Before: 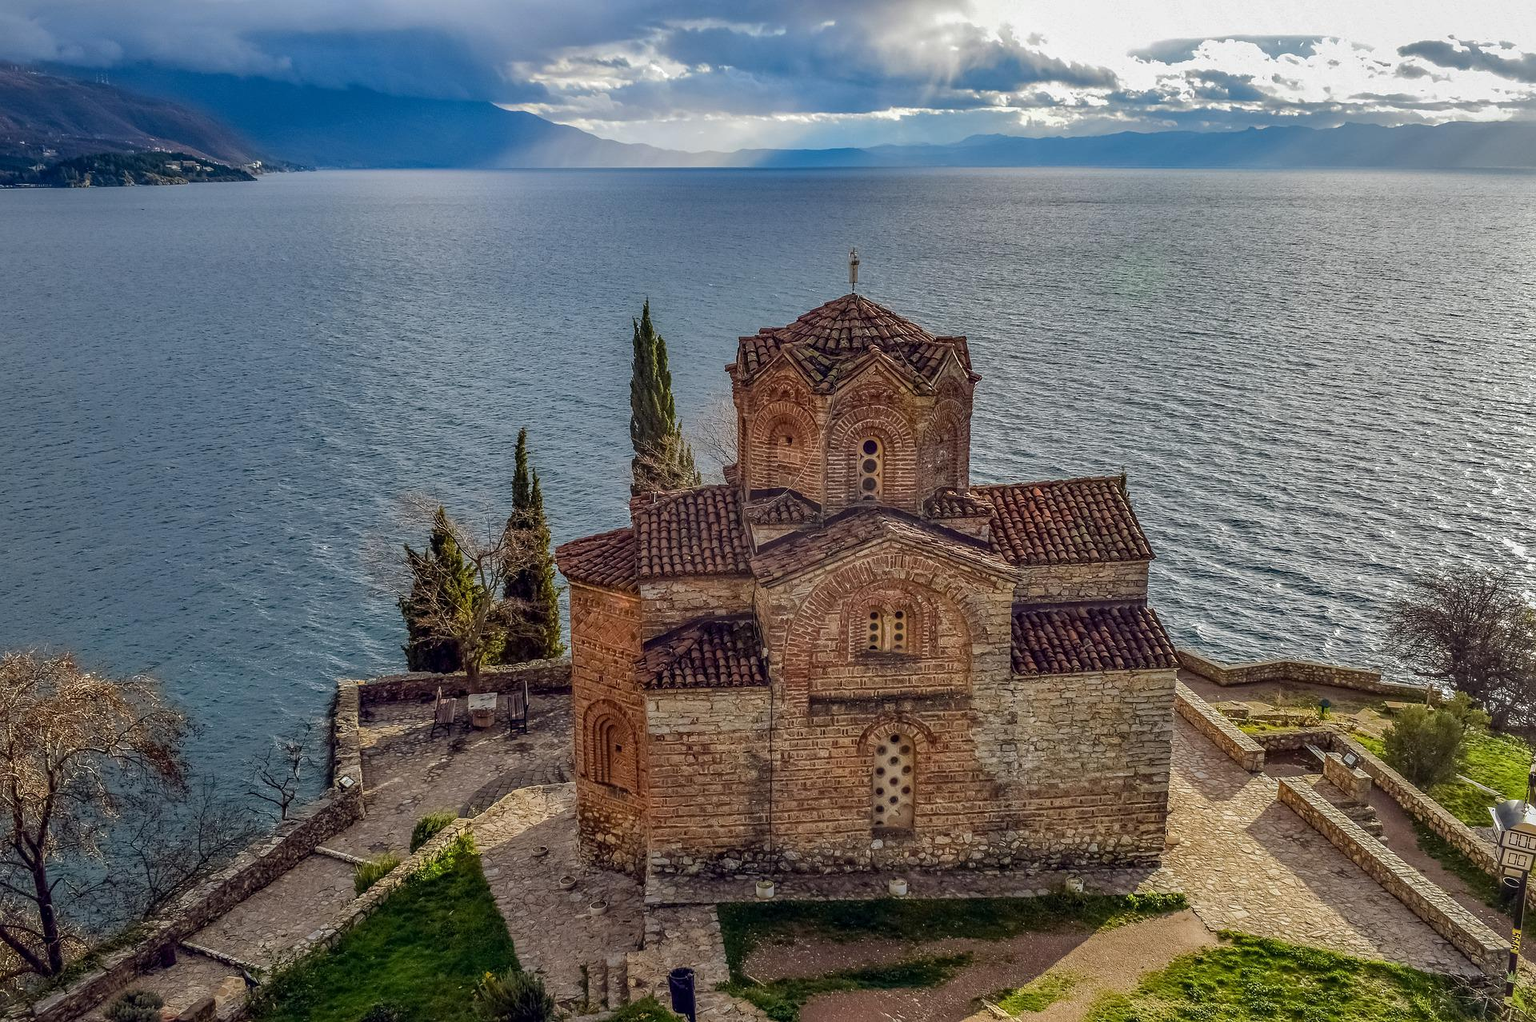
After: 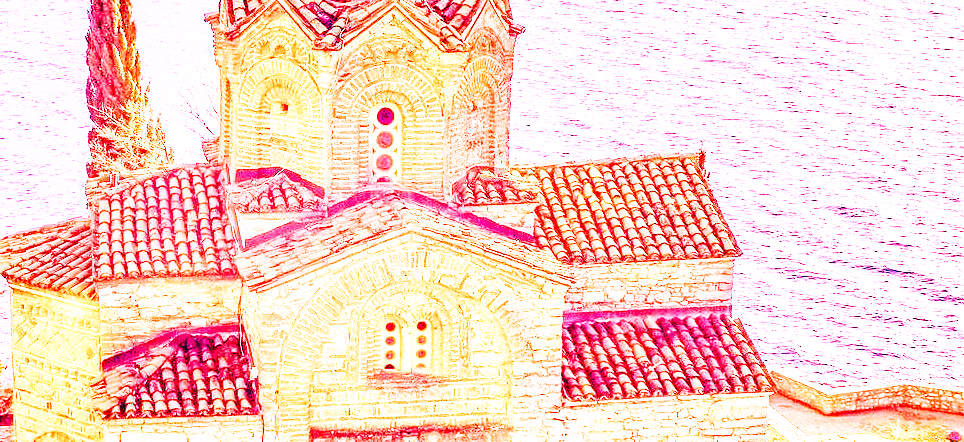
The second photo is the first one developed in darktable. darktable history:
white balance: red 4.26, blue 1.802
exposure: black level correction 0, exposure 1.015 EV, compensate exposure bias true, compensate highlight preservation false
crop: left 36.607%, top 34.735%, right 13.146%, bottom 30.611%
contrast brightness saturation: saturation -0.05
base curve: curves: ch0 [(0, 0) (0.007, 0.004) (0.027, 0.03) (0.046, 0.07) (0.207, 0.54) (0.442, 0.872) (0.673, 0.972) (1, 1)], preserve colors none
color balance rgb: perceptual saturation grading › global saturation 10%, global vibrance 20%
